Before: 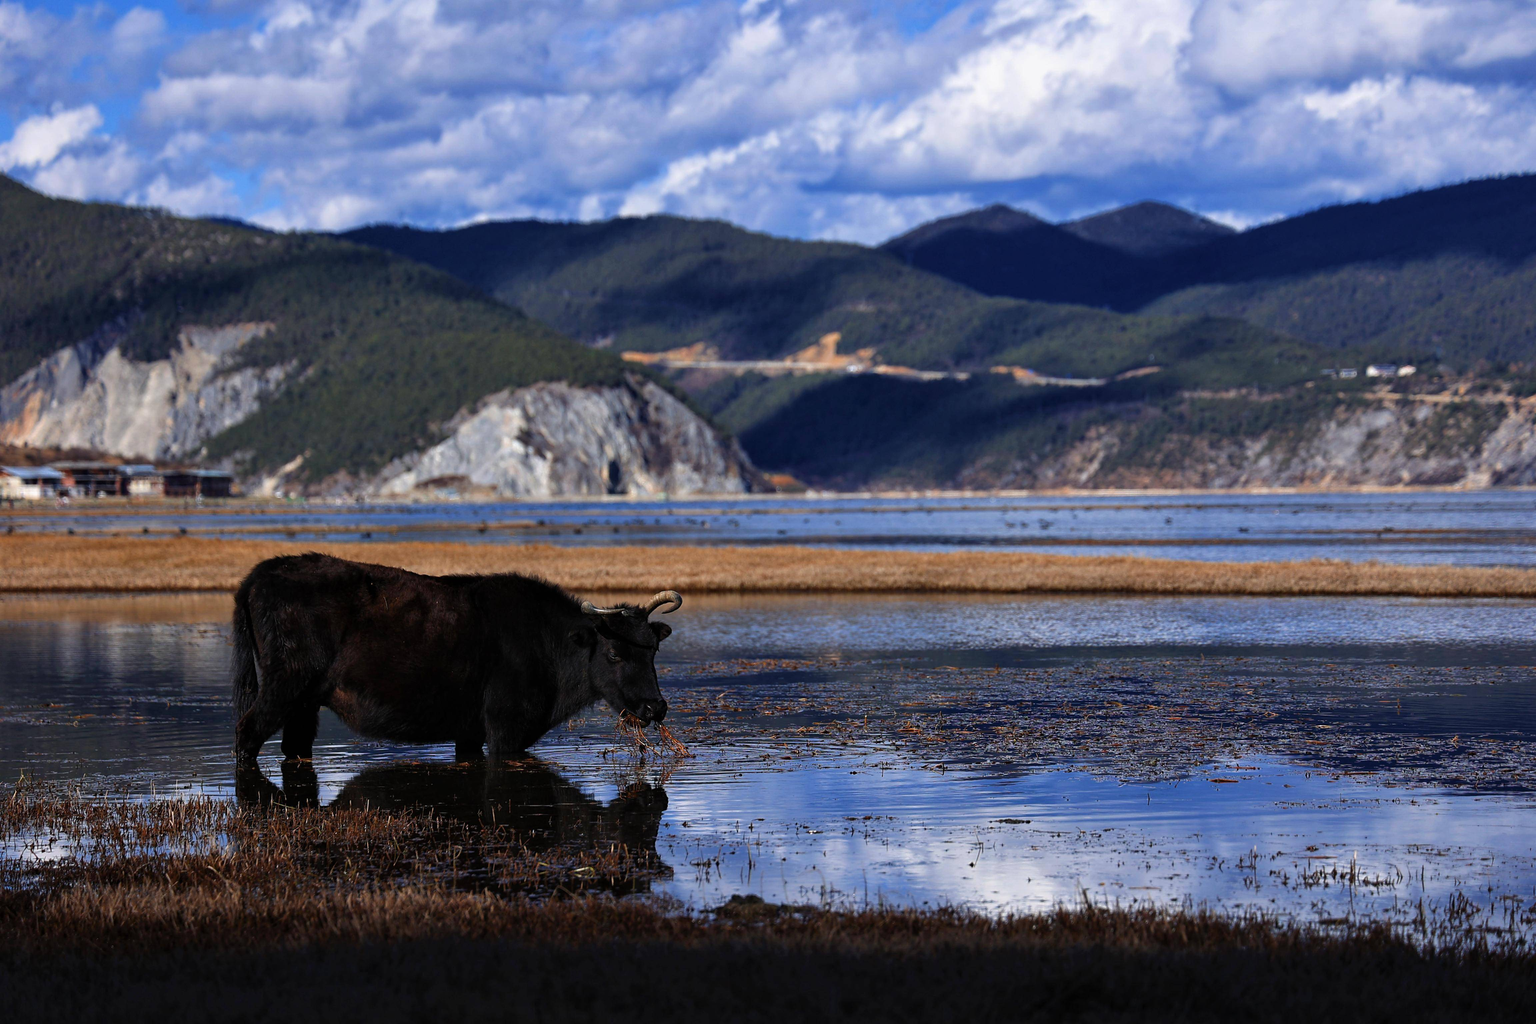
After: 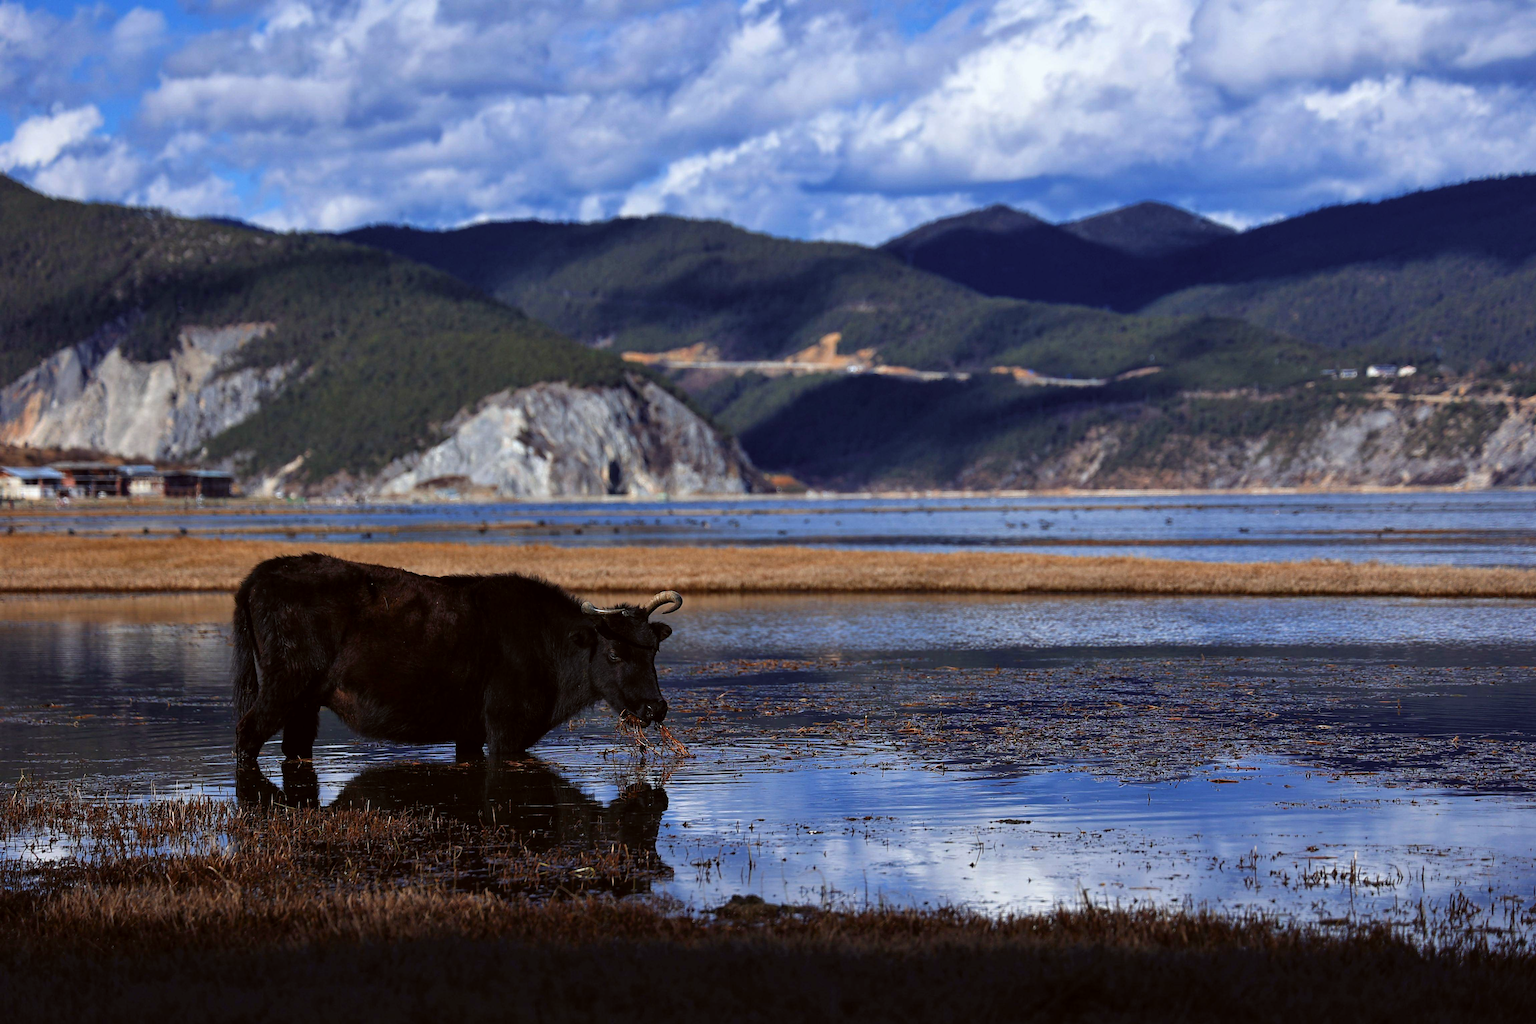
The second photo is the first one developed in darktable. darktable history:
color correction: highlights a* -2.81, highlights b* -2.44, shadows a* 2.45, shadows b* 2.84
